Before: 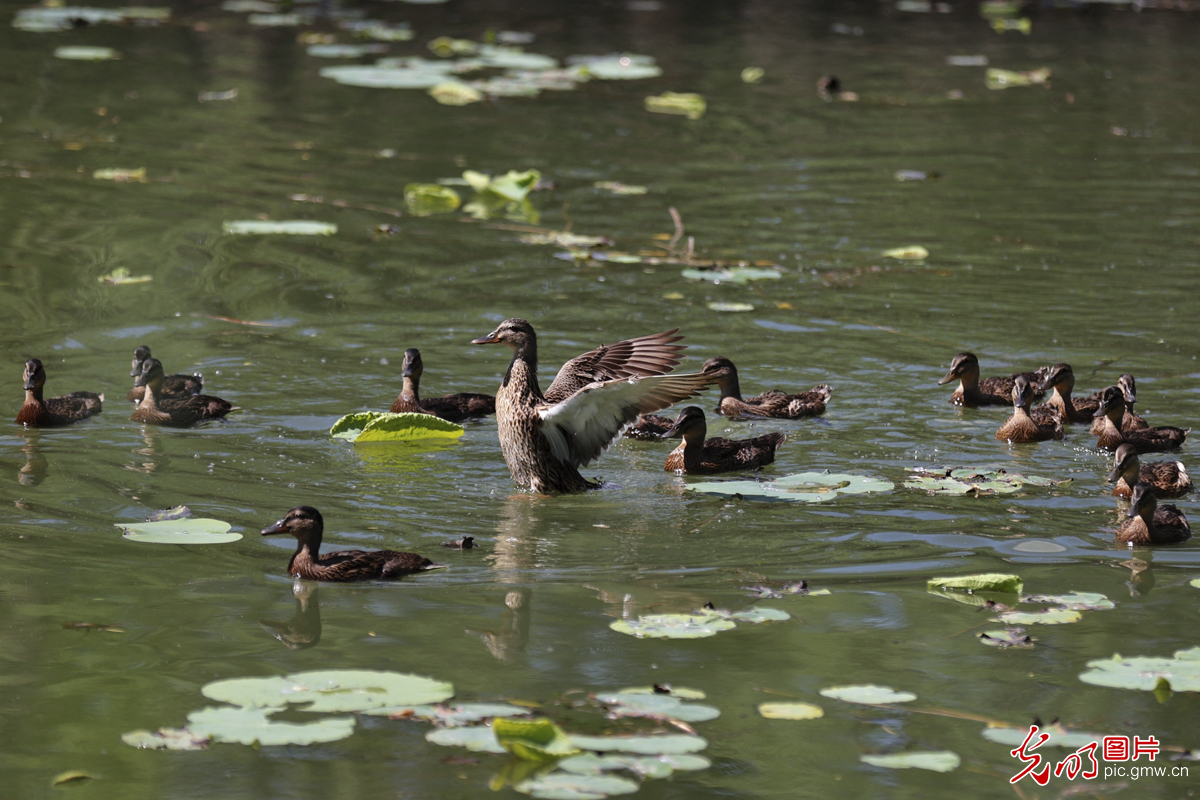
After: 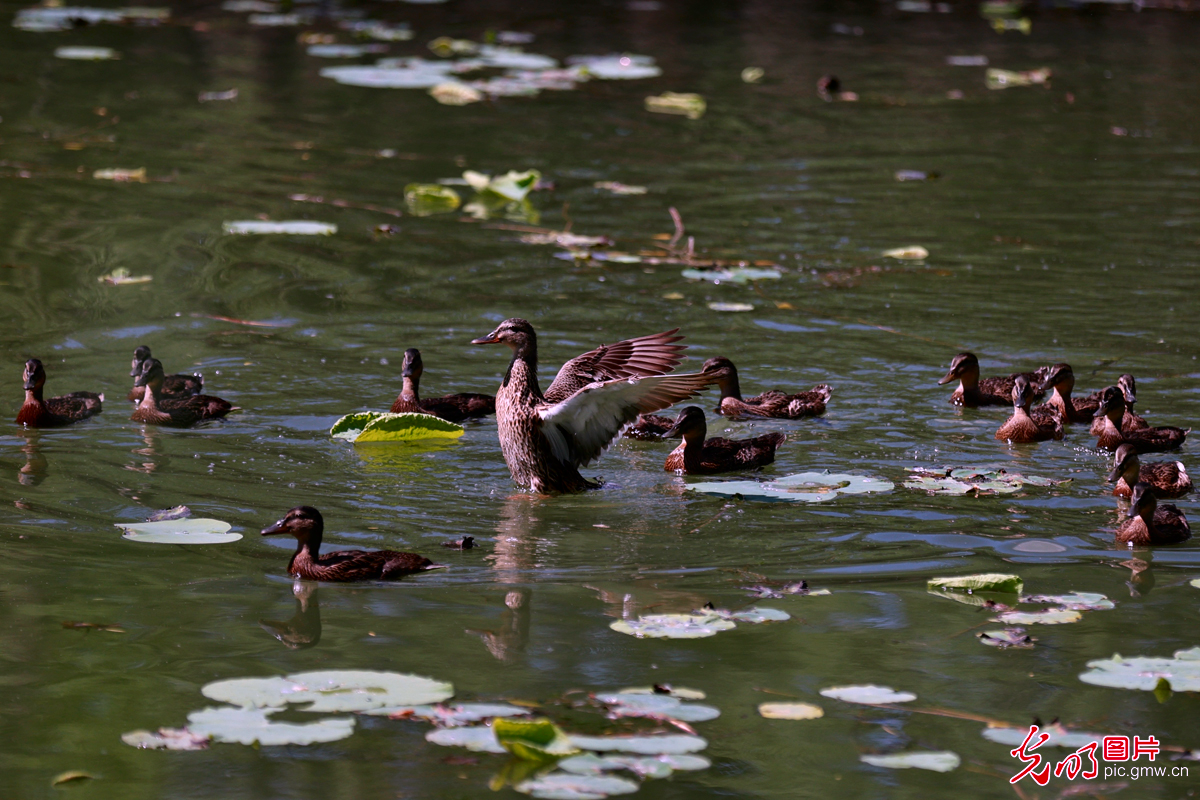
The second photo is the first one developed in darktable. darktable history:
contrast brightness saturation: contrast 0.07, brightness -0.14, saturation 0.11
color correction: highlights a* 15.46, highlights b* -20.56
